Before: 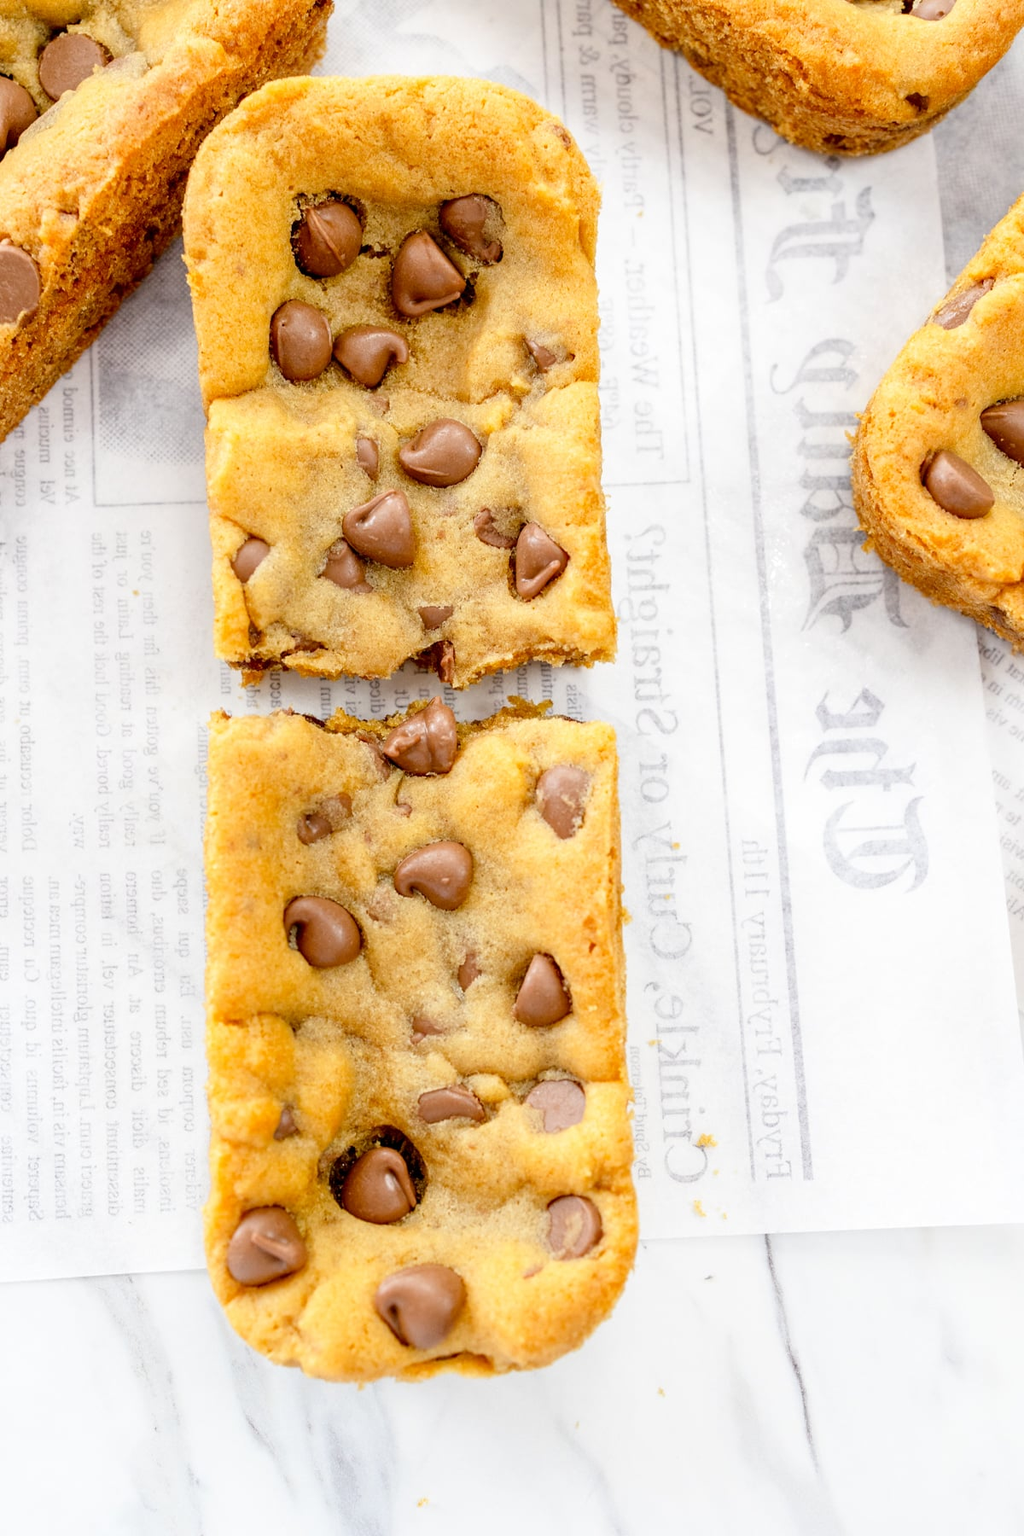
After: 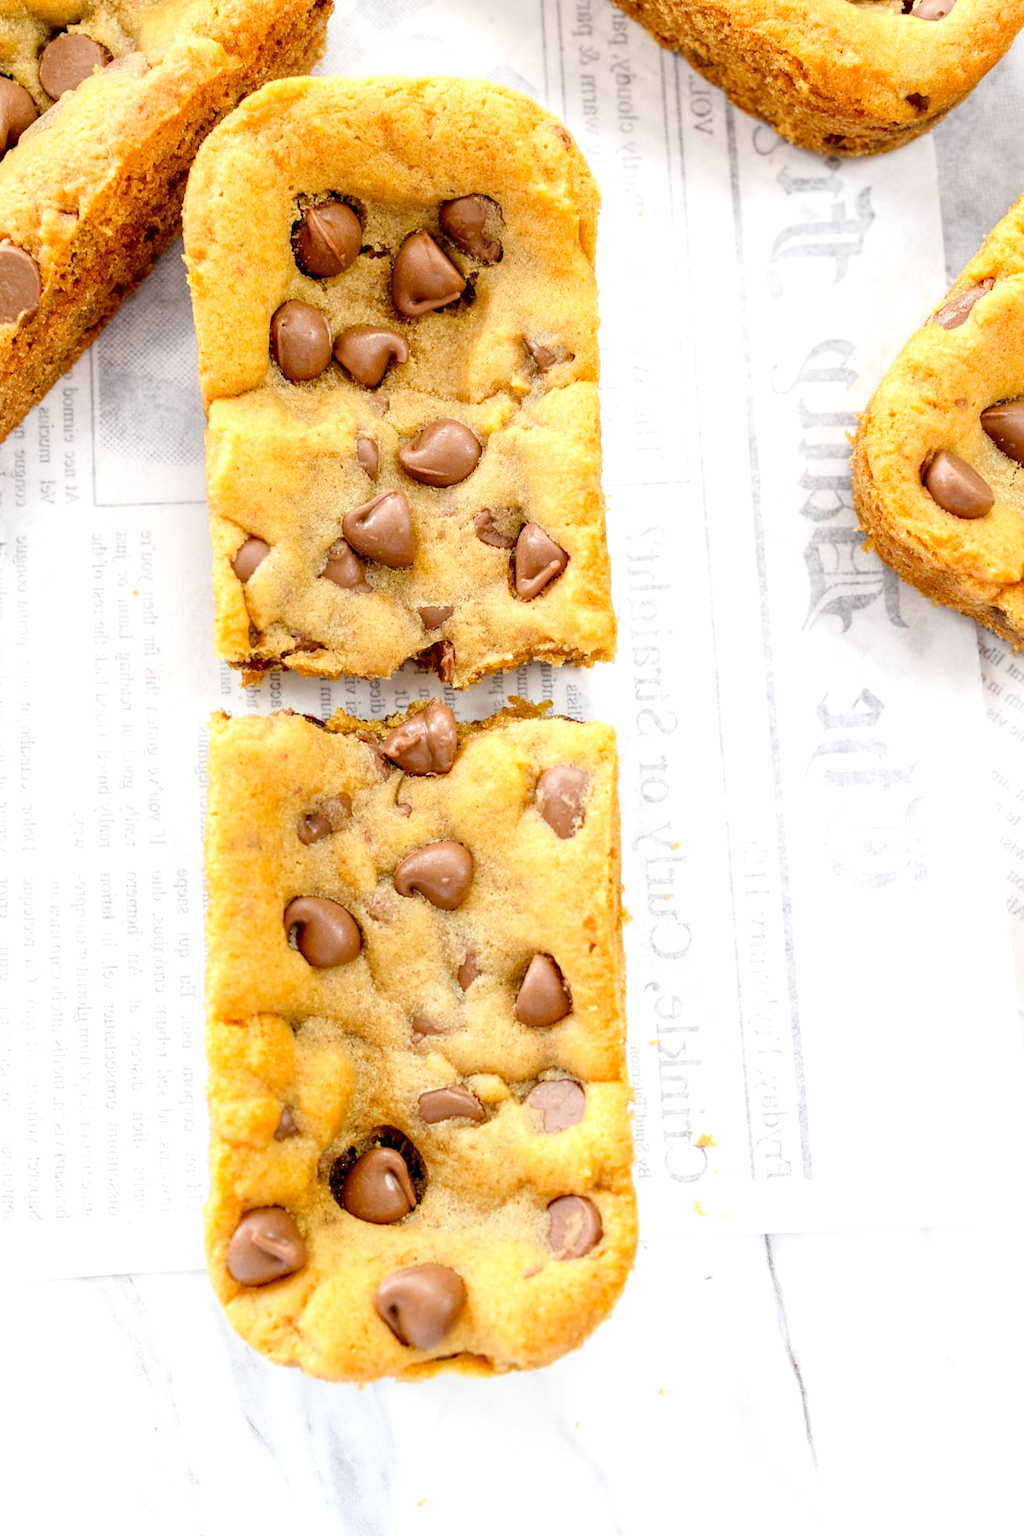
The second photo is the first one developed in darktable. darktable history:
exposure: exposure 0.268 EV, compensate highlight preservation false
